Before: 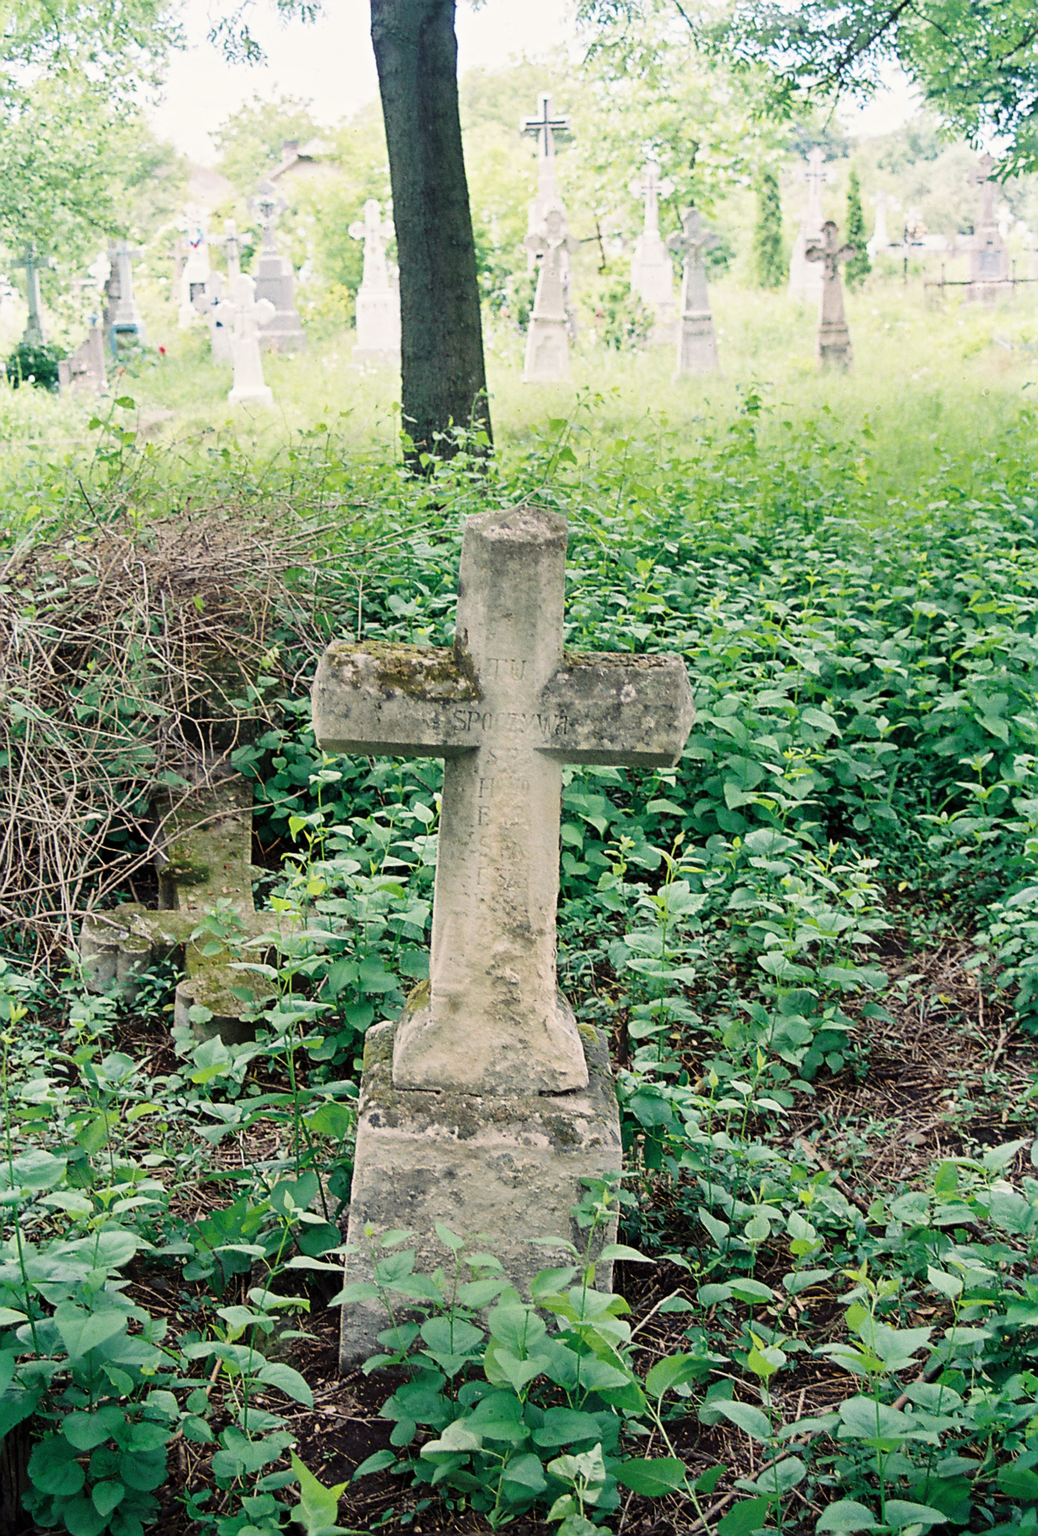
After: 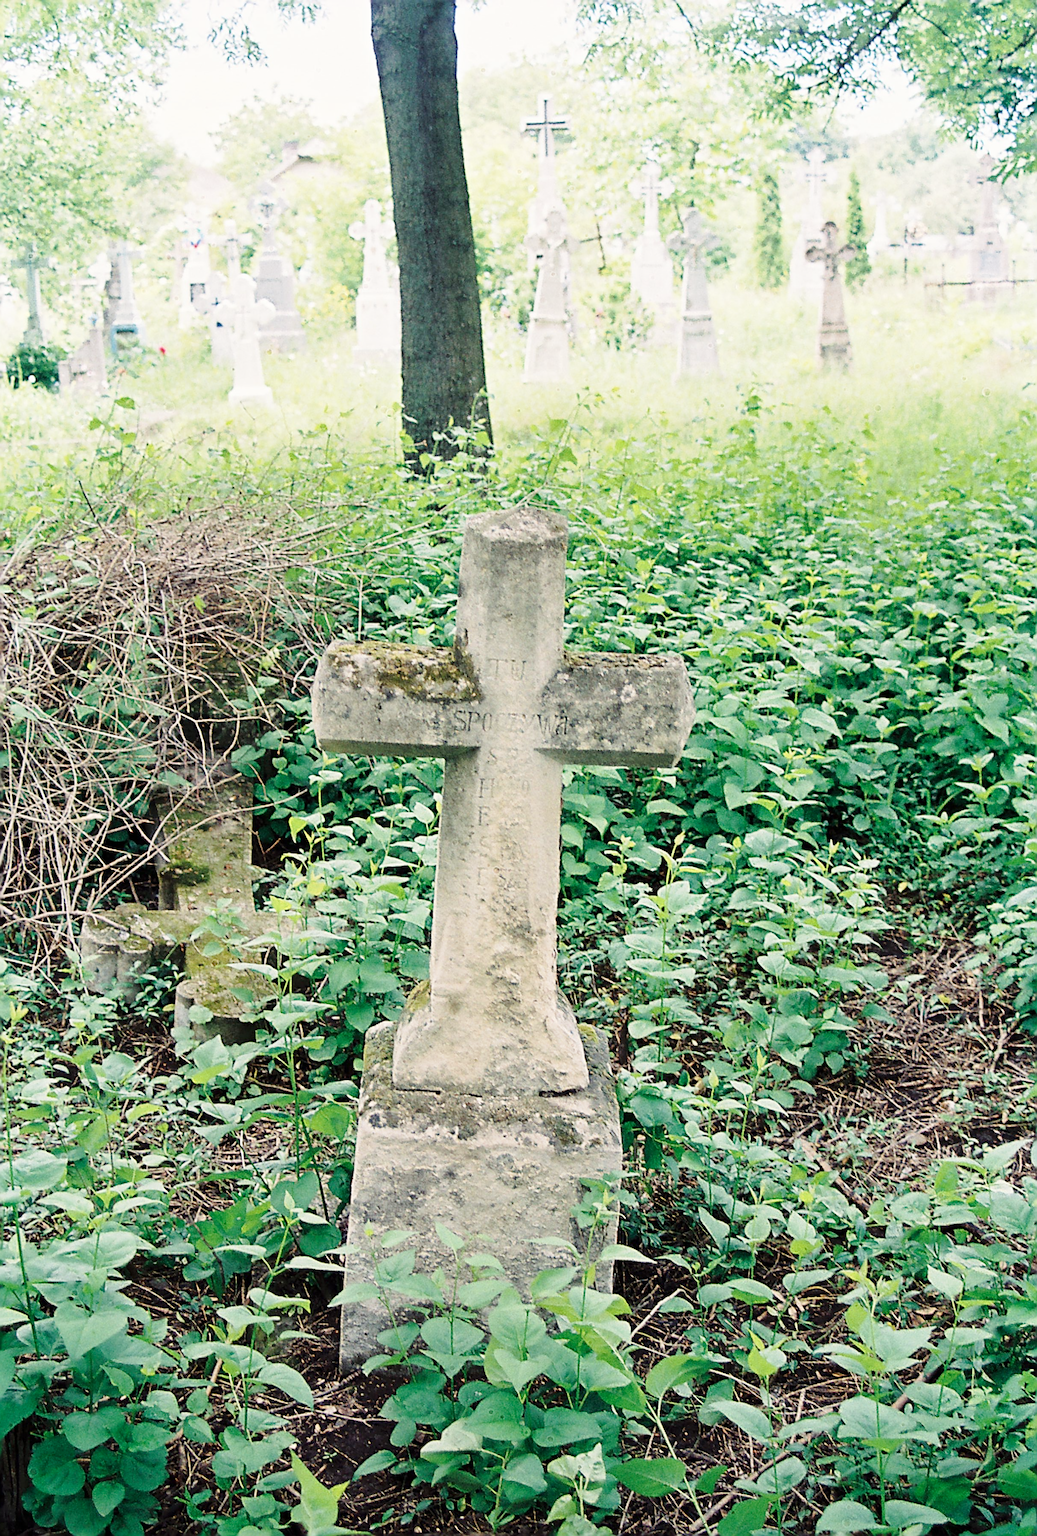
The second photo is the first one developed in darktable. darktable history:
sharpen: on, module defaults
tone curve: curves: ch0 [(0, 0) (0.003, 0.004) (0.011, 0.014) (0.025, 0.032) (0.044, 0.057) (0.069, 0.089) (0.1, 0.128) (0.136, 0.174) (0.177, 0.227) (0.224, 0.287) (0.277, 0.354) (0.335, 0.427) (0.399, 0.507) (0.468, 0.582) (0.543, 0.653) (0.623, 0.726) (0.709, 0.799) (0.801, 0.876) (0.898, 0.937) (1, 1)], preserve colors none
